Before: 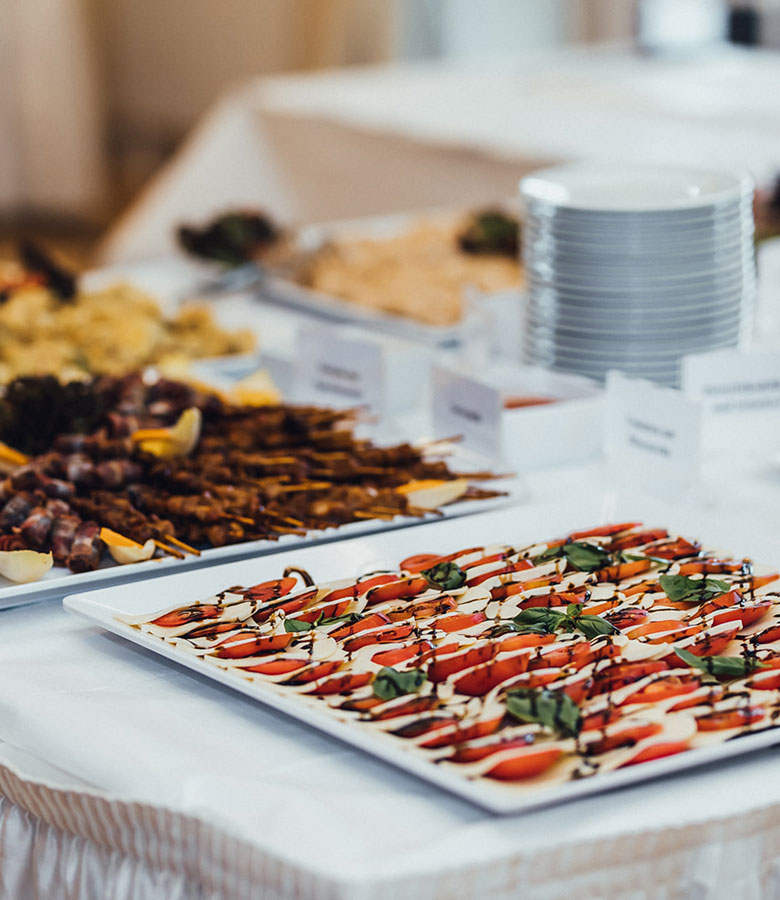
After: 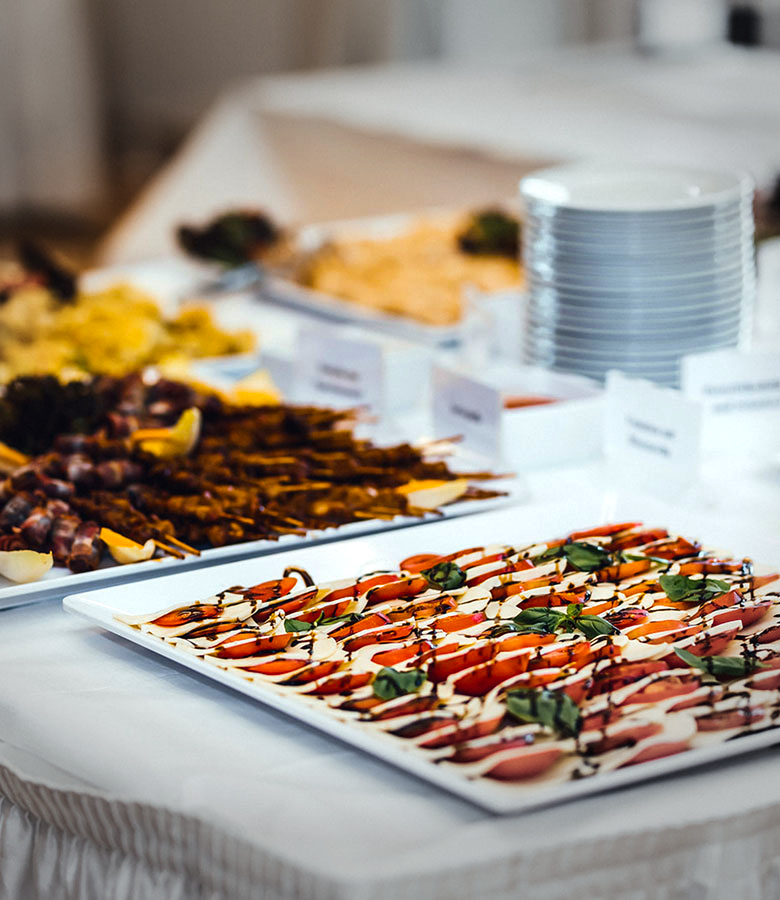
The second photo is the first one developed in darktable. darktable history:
vignetting: fall-off start 79.43%, saturation -0.649, width/height ratio 1.327, unbound false
color balance rgb: perceptual saturation grading › global saturation 30%, global vibrance 20%
tone equalizer: -8 EV -0.417 EV, -7 EV -0.389 EV, -6 EV -0.333 EV, -5 EV -0.222 EV, -3 EV 0.222 EV, -2 EV 0.333 EV, -1 EV 0.389 EV, +0 EV 0.417 EV, edges refinement/feathering 500, mask exposure compensation -1.57 EV, preserve details no
contrast brightness saturation: saturation -0.04
